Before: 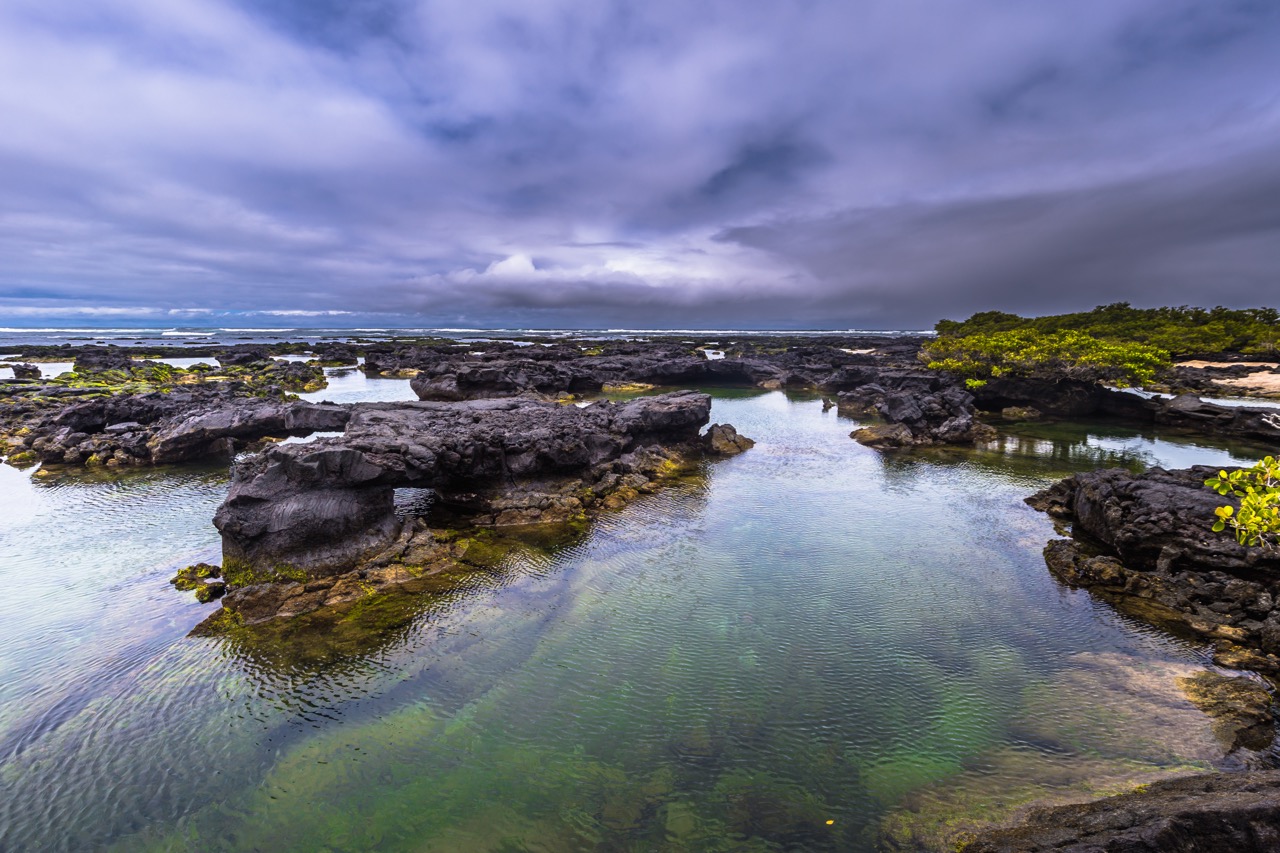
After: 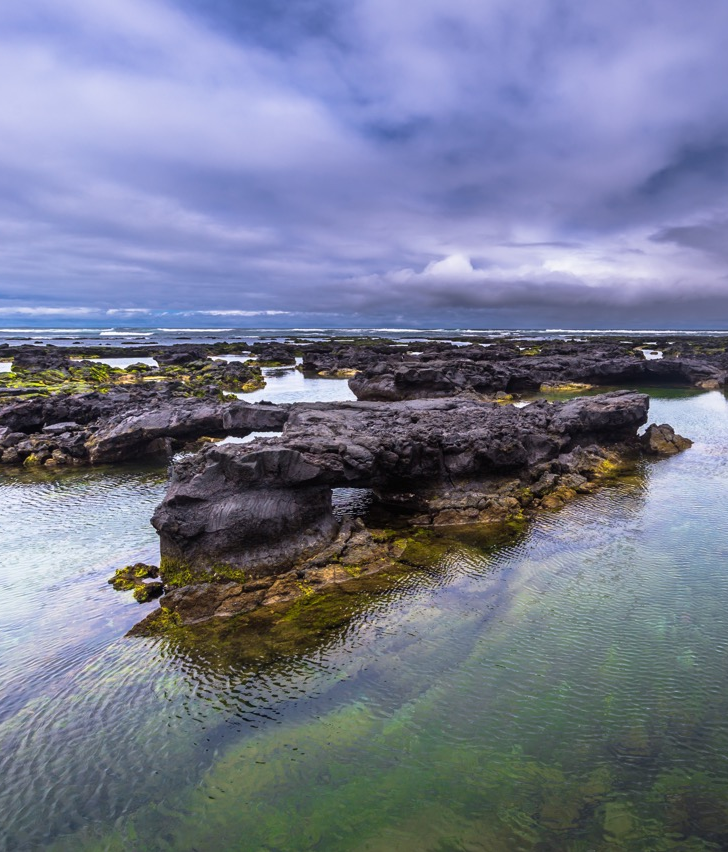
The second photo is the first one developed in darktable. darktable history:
crop: left 4.915%, right 38.199%
